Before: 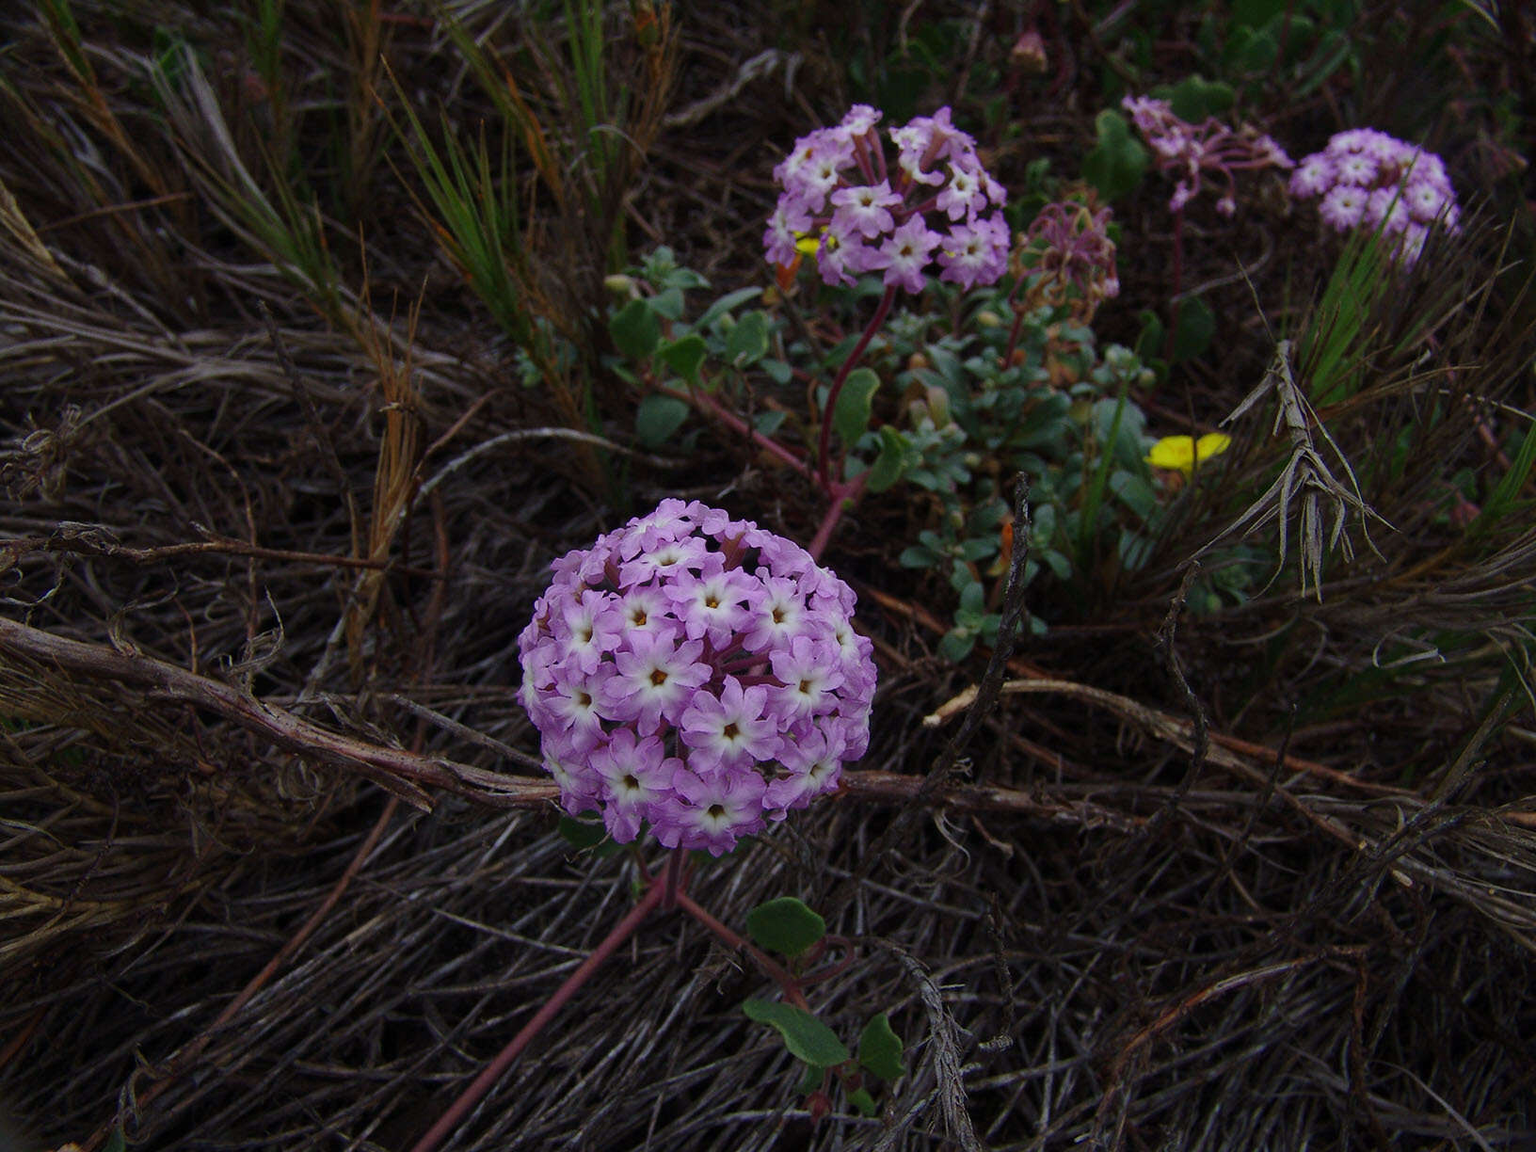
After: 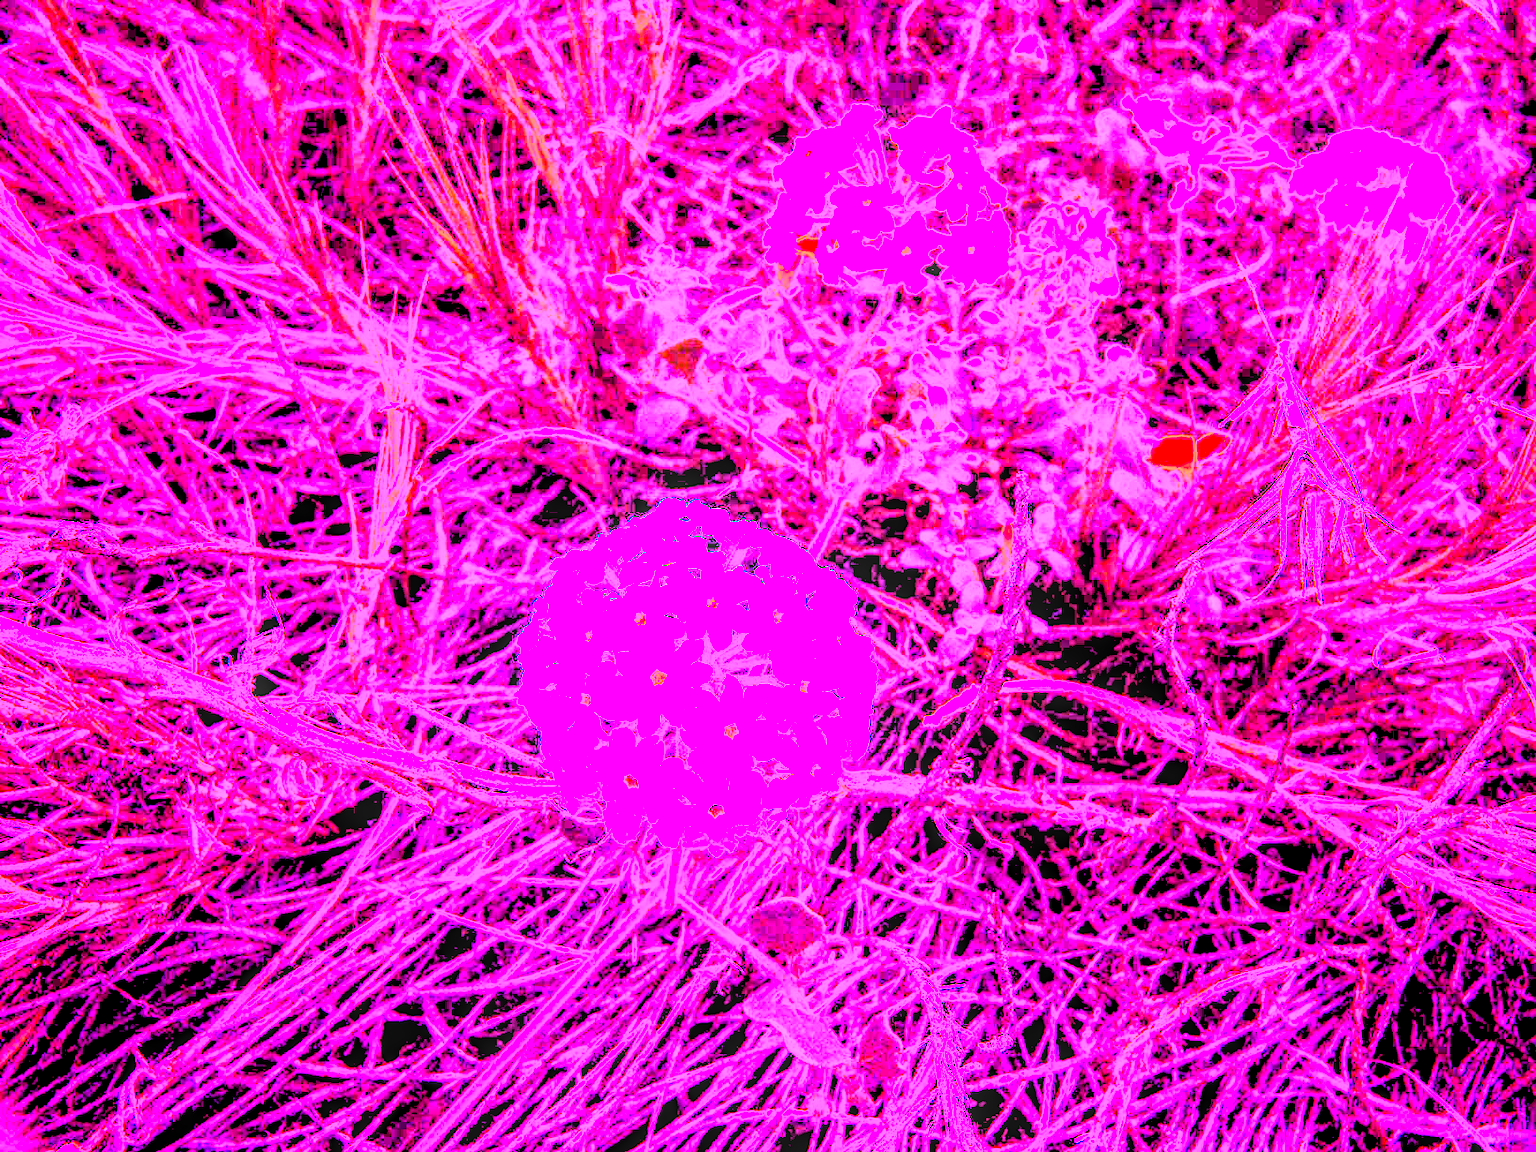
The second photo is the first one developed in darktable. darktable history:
white balance: red 8, blue 8
color balance rgb: shadows lift › chroma 1%, shadows lift › hue 217.2°, power › hue 310.8°, highlights gain › chroma 1%, highlights gain › hue 54°, global offset › luminance 0.5%, global offset › hue 171.6°, perceptual saturation grading › global saturation 14.09%, perceptual saturation grading › highlights -25%, perceptual saturation grading › shadows 30%, perceptual brilliance grading › highlights 13.42%, perceptual brilliance grading › mid-tones 8.05%, perceptual brilliance grading › shadows -17.45%, global vibrance 25%
rgb levels: levels [[0.027, 0.429, 0.996], [0, 0.5, 1], [0, 0.5, 1]]
local contrast: detail 150%
